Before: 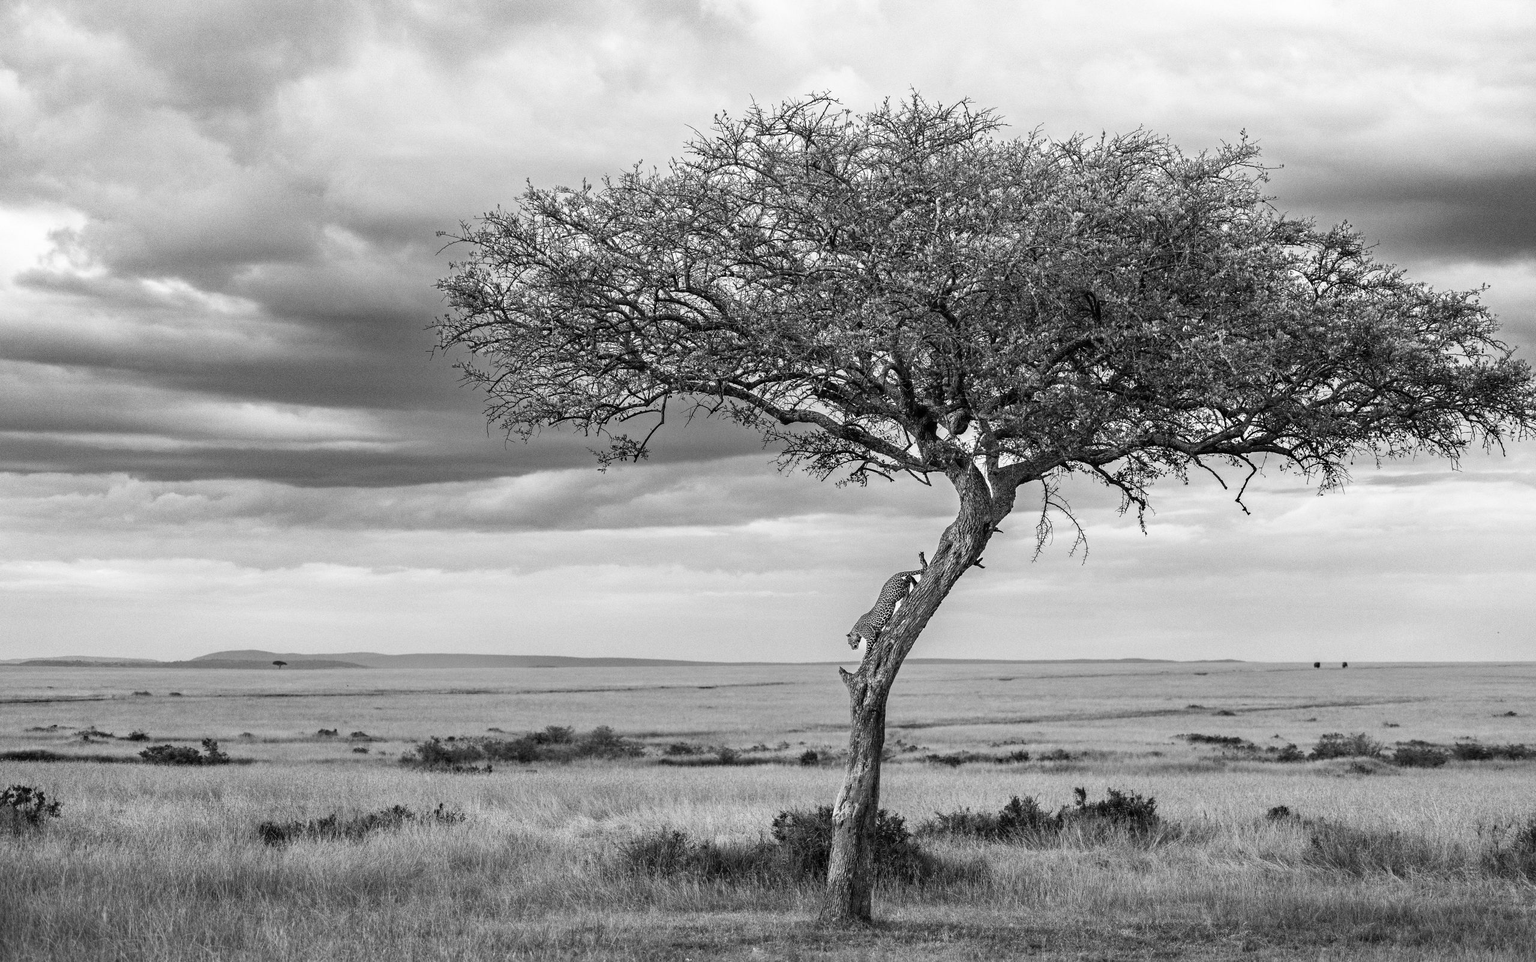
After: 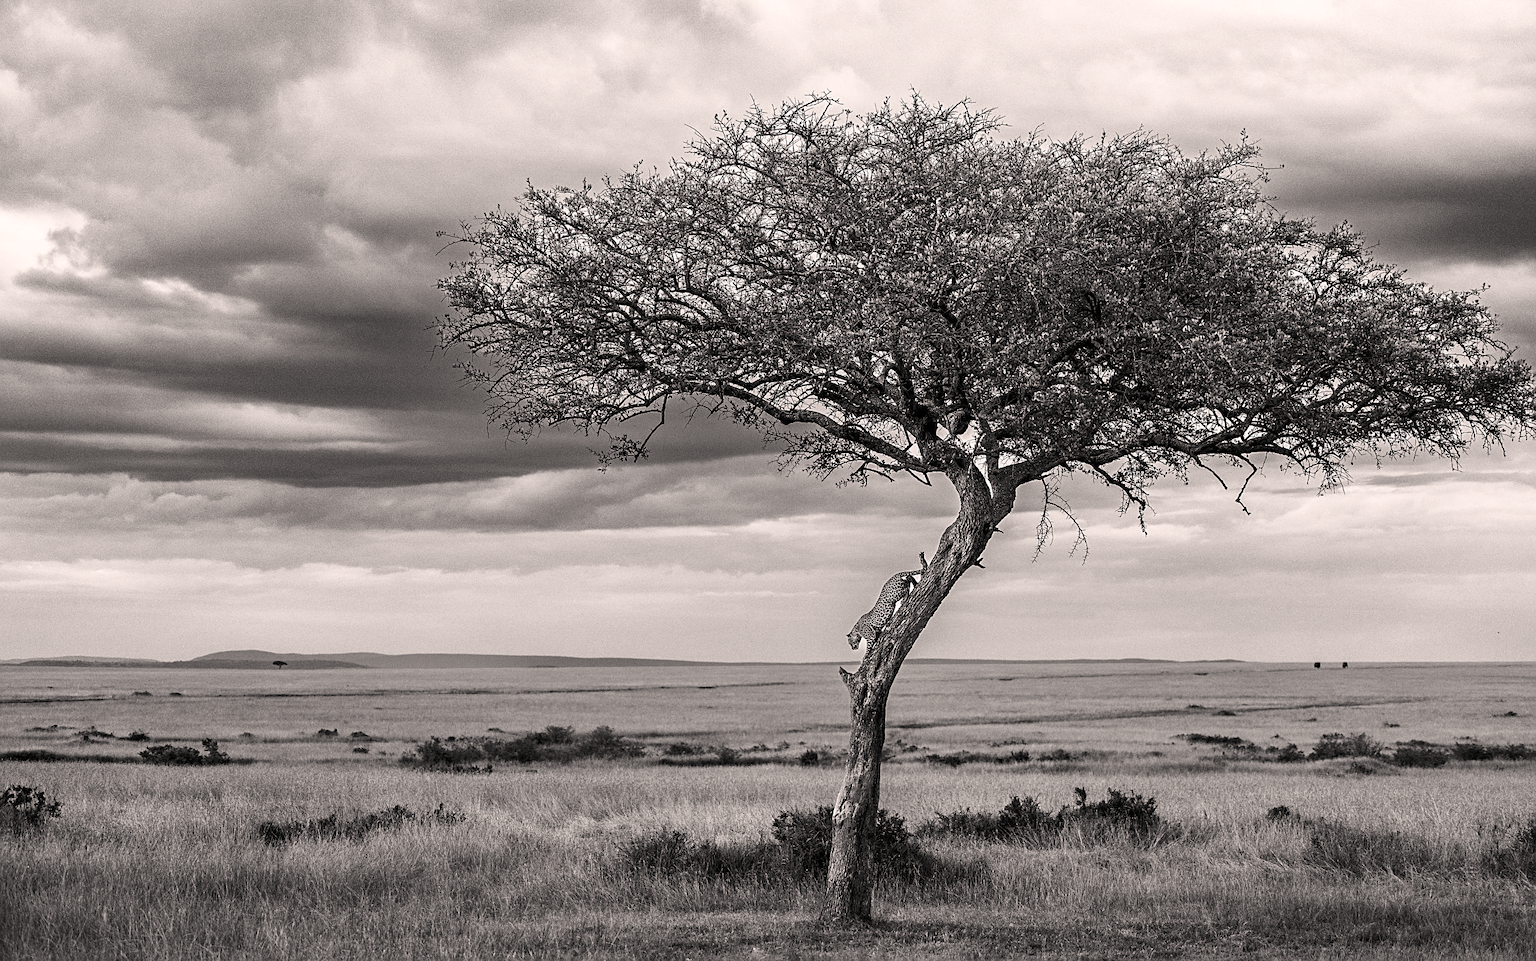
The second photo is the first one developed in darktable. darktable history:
velvia: on, module defaults
contrast brightness saturation: contrast 0.07, brightness -0.14, saturation 0.11
color correction: highlights a* 5.59, highlights b* 5.24, saturation 0.68
sharpen: on, module defaults
